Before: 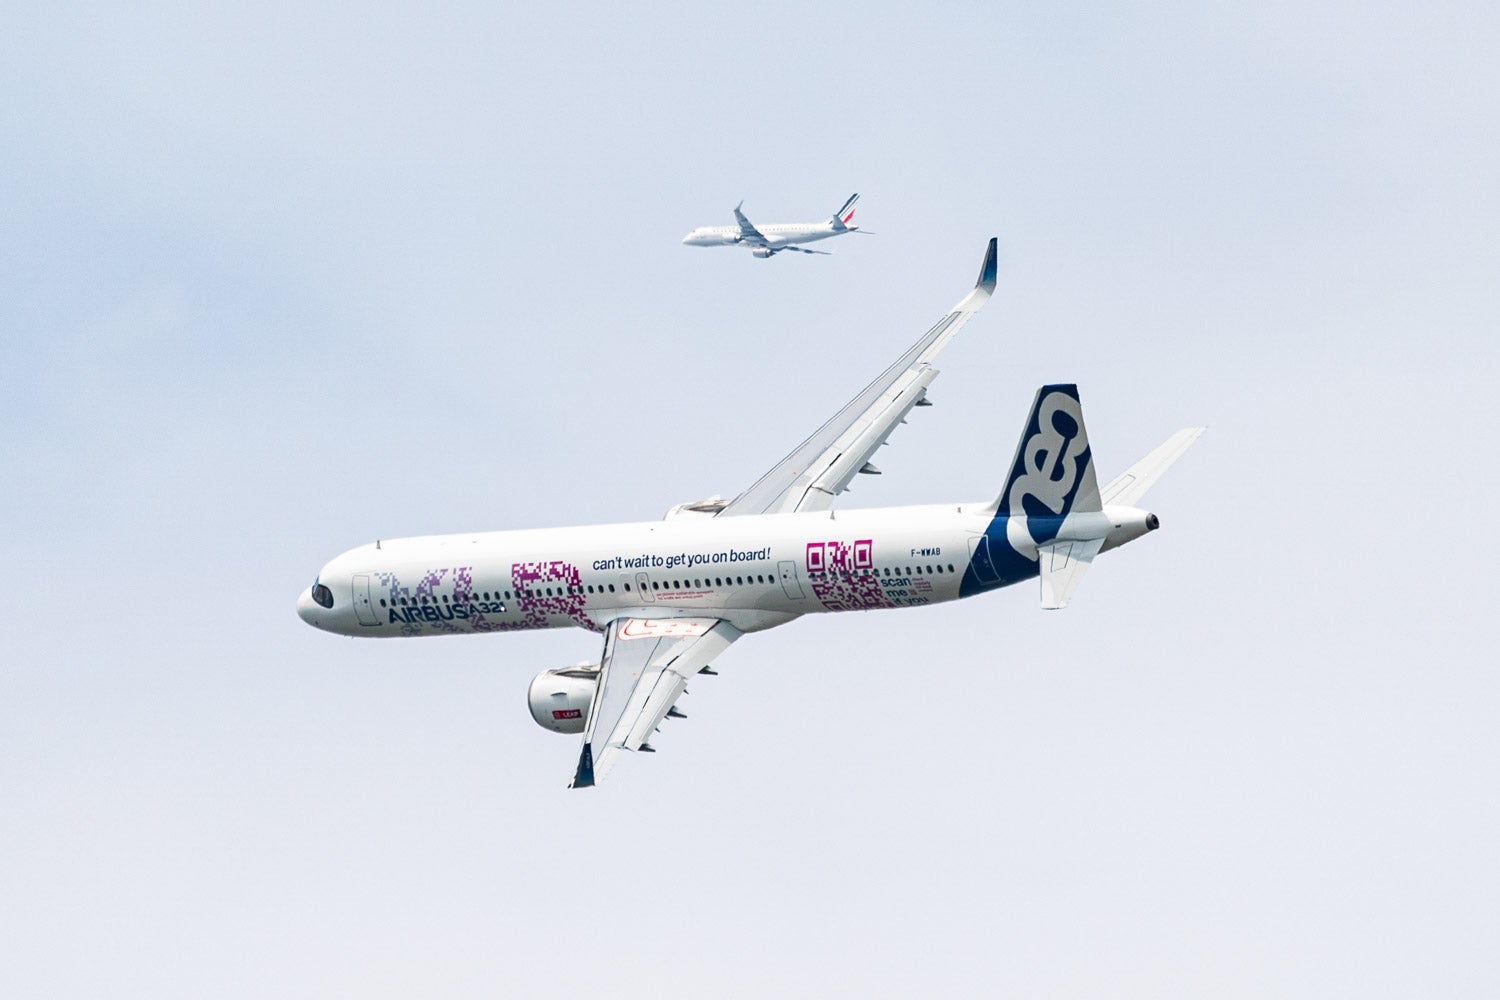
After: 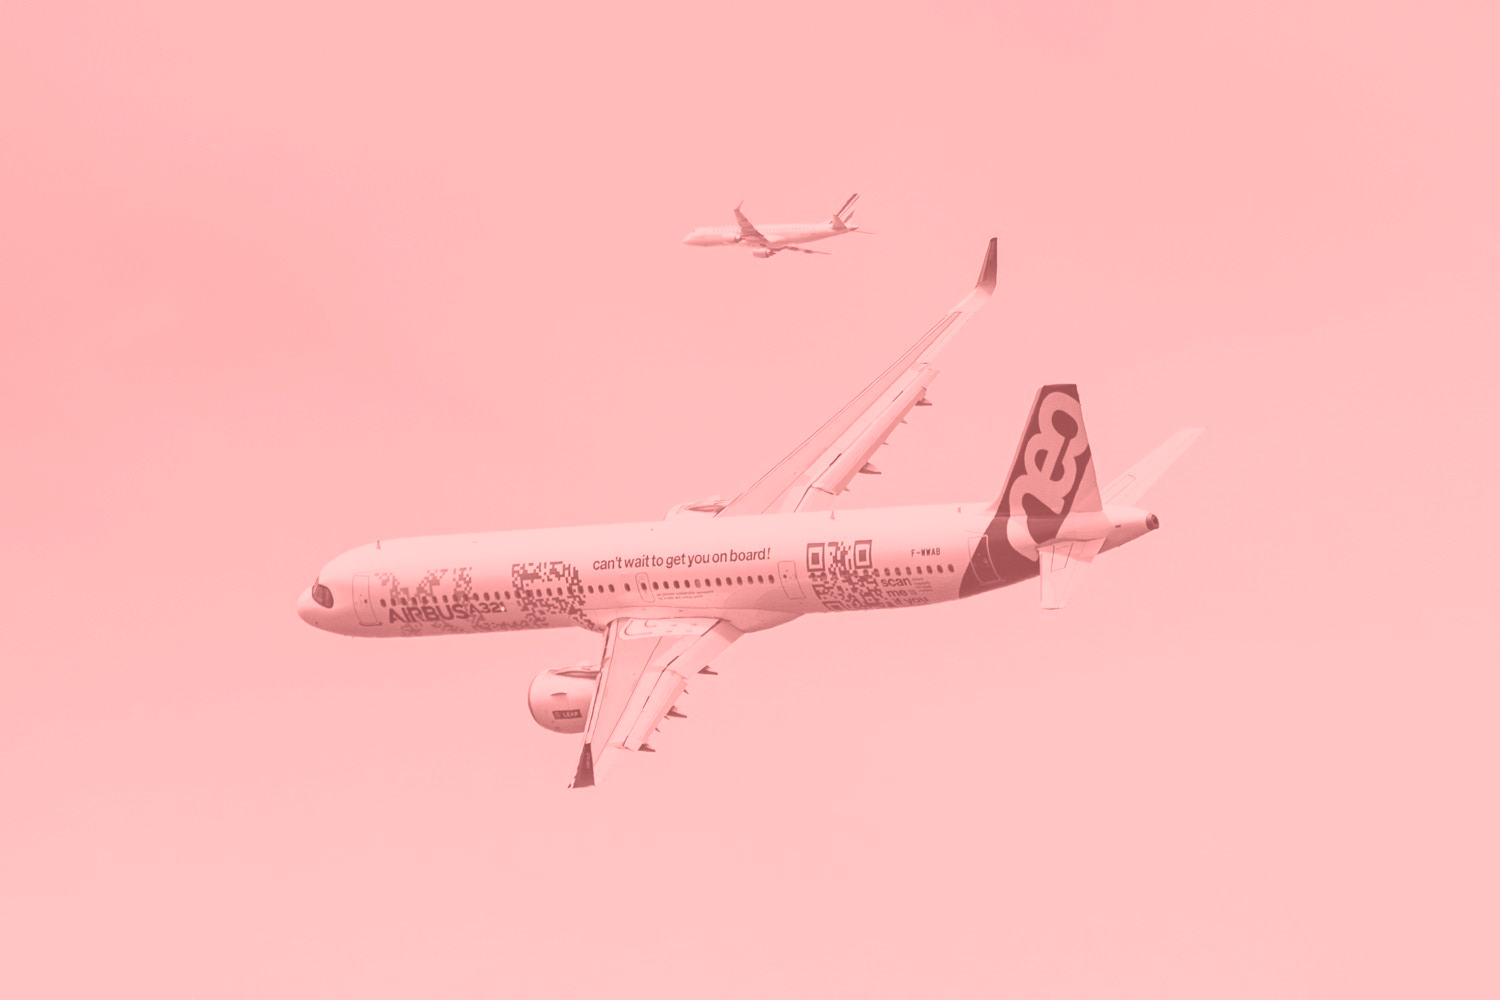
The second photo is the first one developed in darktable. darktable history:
colorize: saturation 51%, source mix 50.67%, lightness 50.67%
color zones: curves: ch0 [(0, 0.5) (0.125, 0.4) (0.25, 0.5) (0.375, 0.4) (0.5, 0.4) (0.625, 0.35) (0.75, 0.35) (0.875, 0.5)]; ch1 [(0, 0.35) (0.125, 0.45) (0.25, 0.35) (0.375, 0.35) (0.5, 0.35) (0.625, 0.35) (0.75, 0.45) (0.875, 0.35)]; ch2 [(0, 0.6) (0.125, 0.5) (0.25, 0.5) (0.375, 0.6) (0.5, 0.6) (0.625, 0.5) (0.75, 0.5) (0.875, 0.5)]
exposure: black level correction -0.001, exposure 0.08 EV, compensate highlight preservation false
